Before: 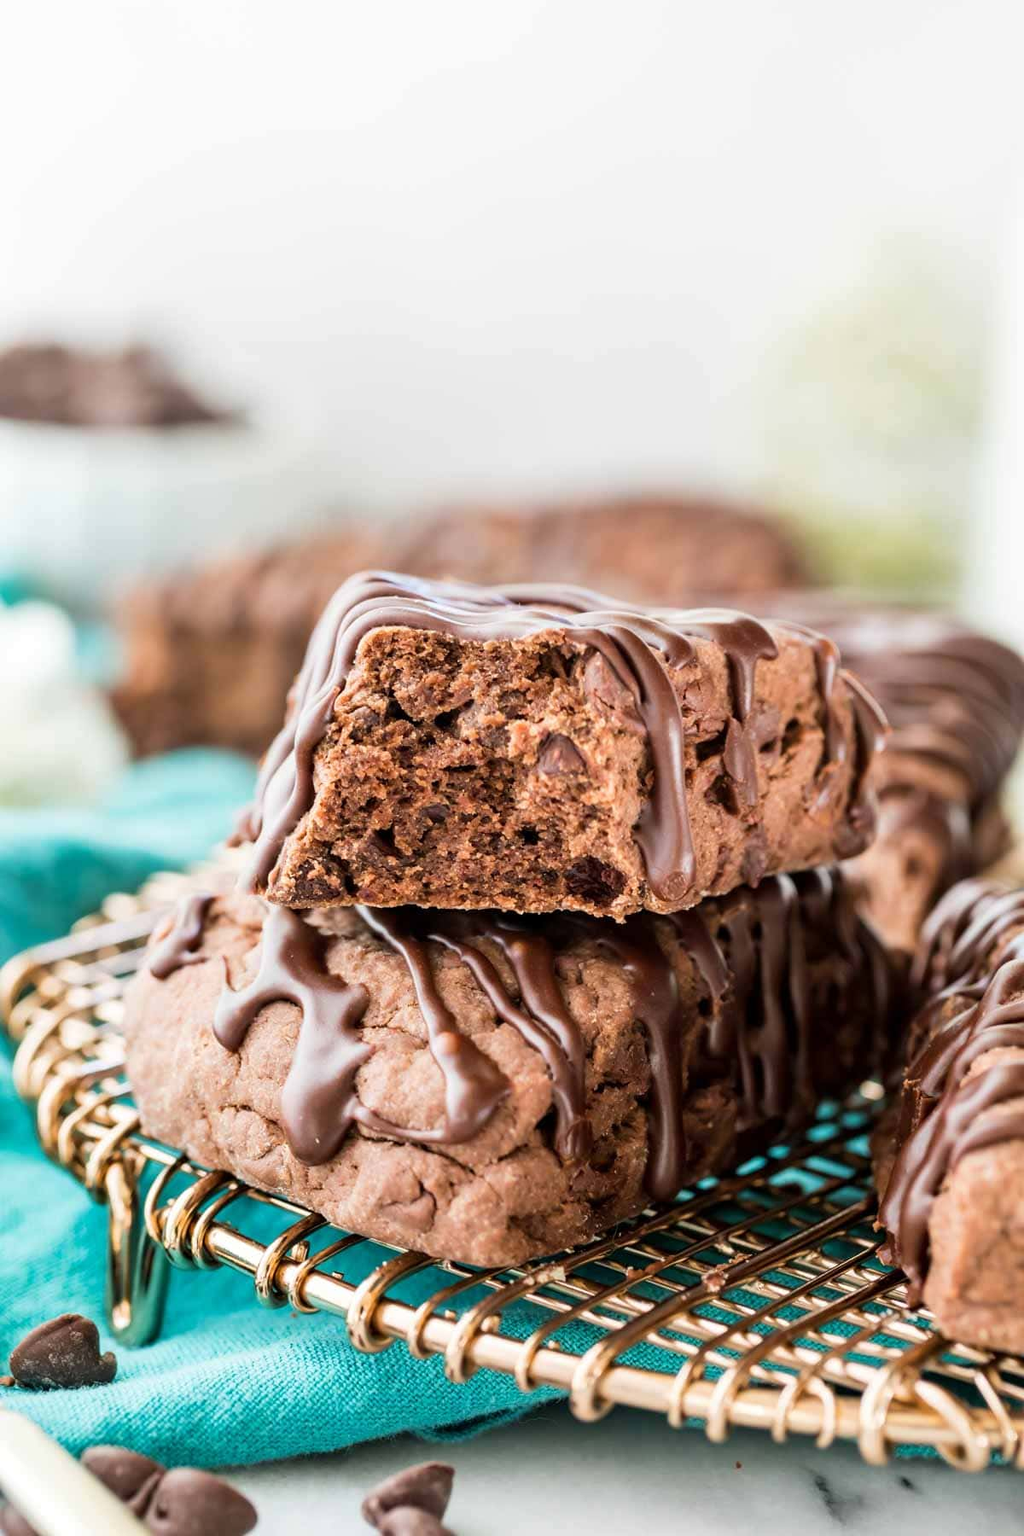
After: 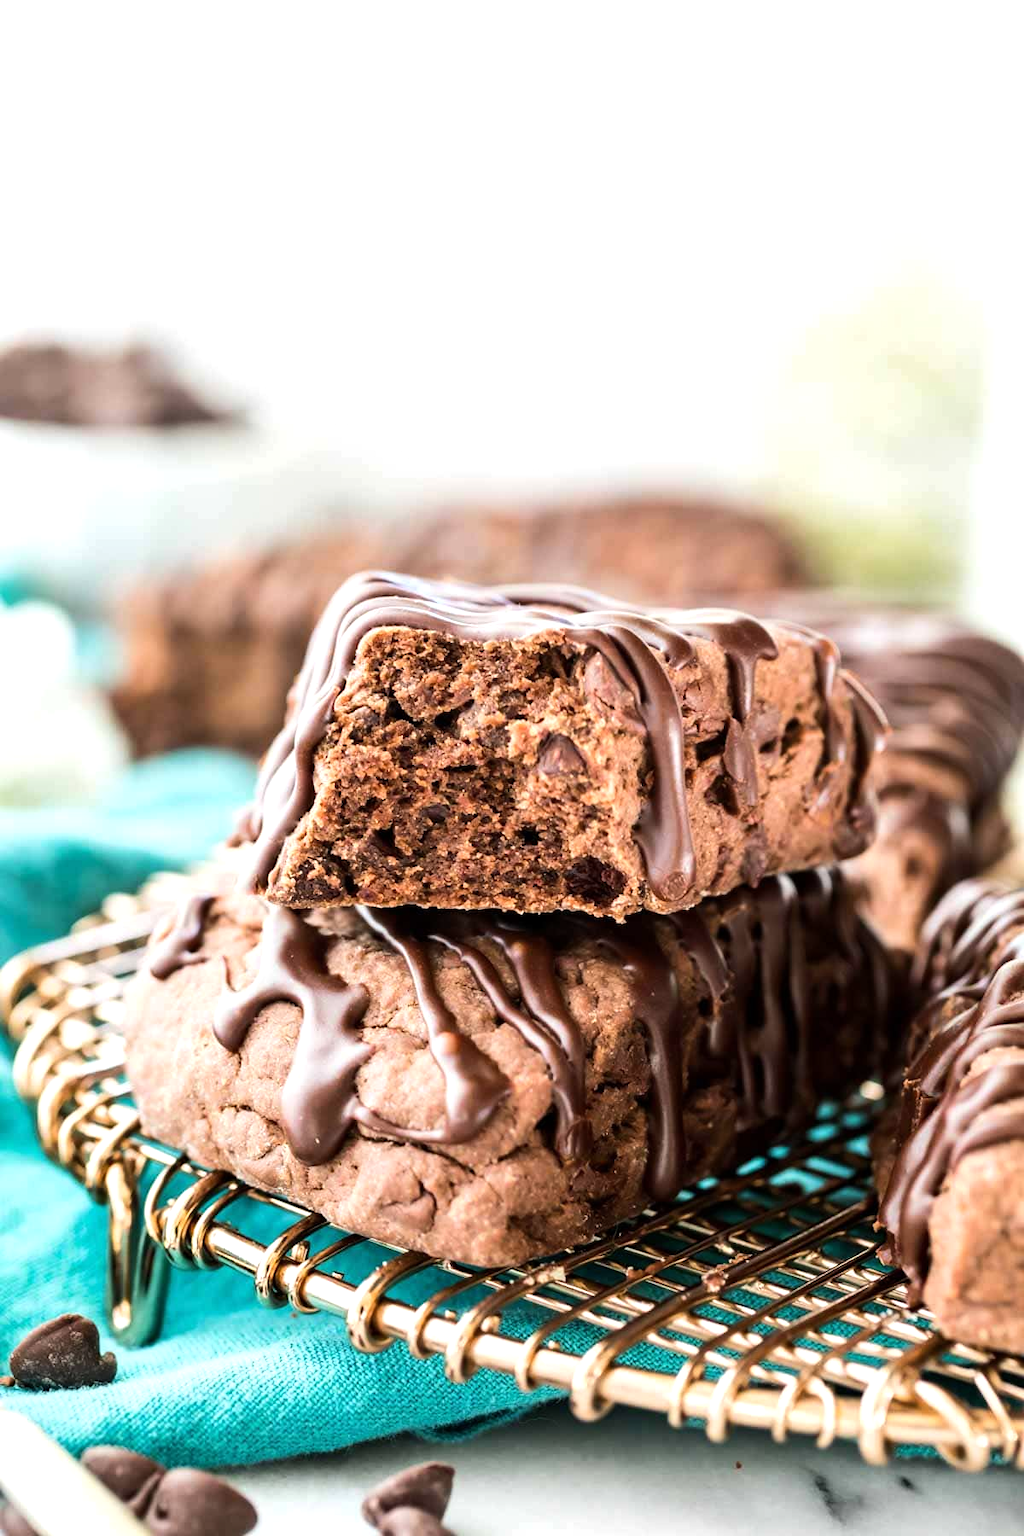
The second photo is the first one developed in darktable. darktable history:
tone equalizer: -8 EV -0.393 EV, -7 EV -0.396 EV, -6 EV -0.336 EV, -5 EV -0.245 EV, -3 EV 0.231 EV, -2 EV 0.362 EV, -1 EV 0.381 EV, +0 EV 0.393 EV, edges refinement/feathering 500, mask exposure compensation -1.57 EV, preserve details no
